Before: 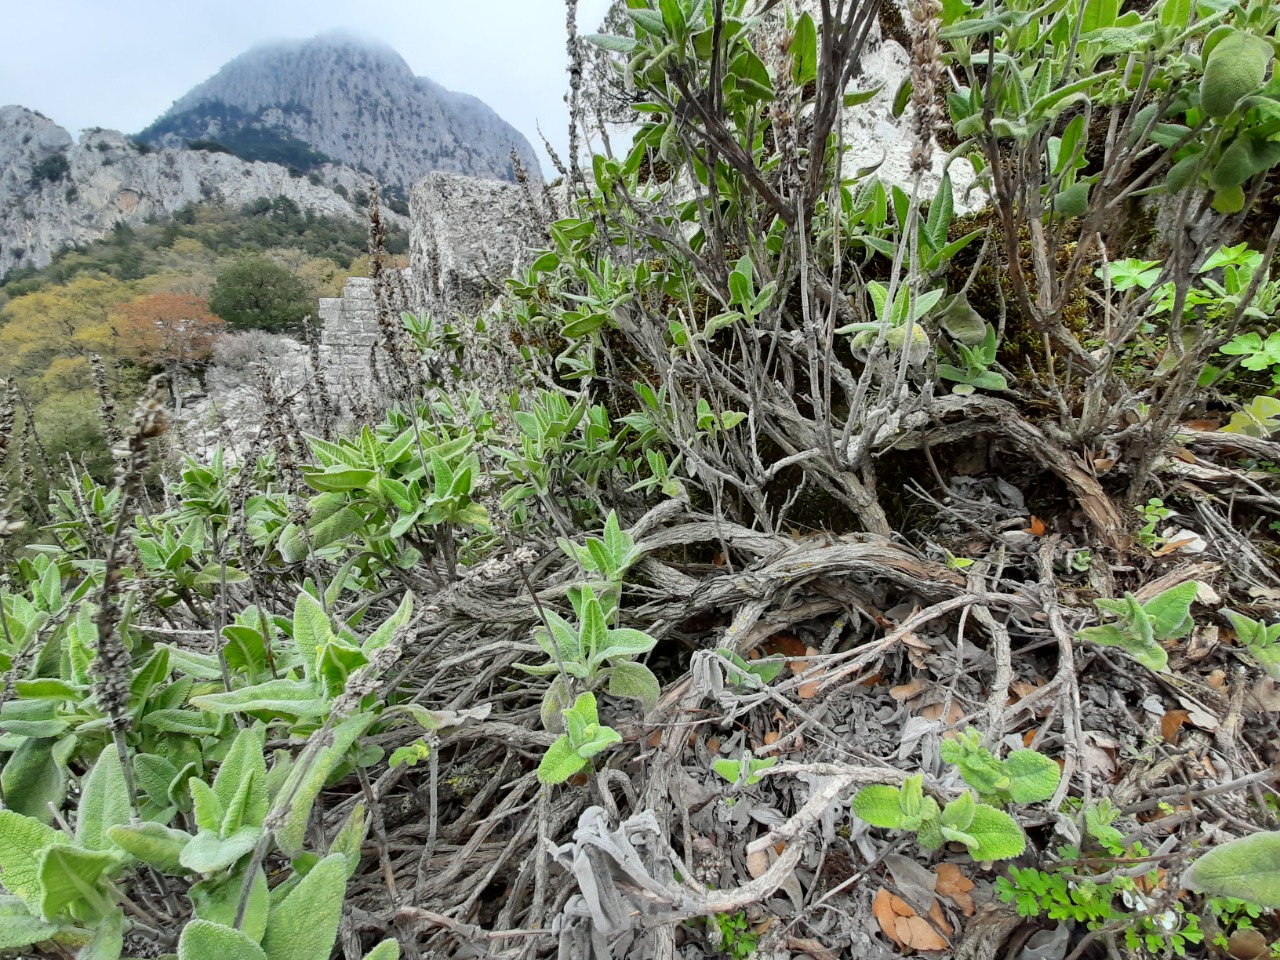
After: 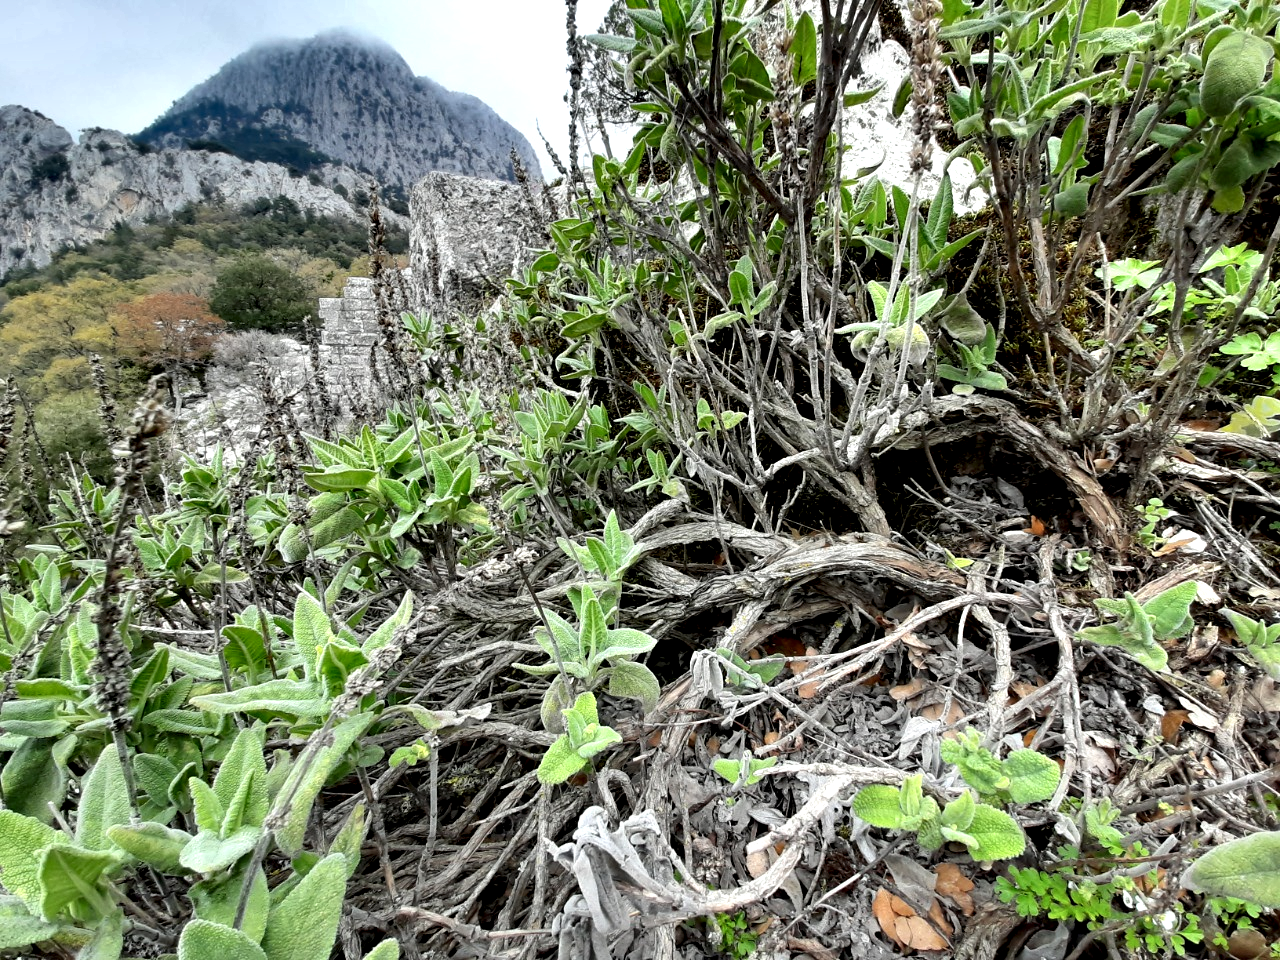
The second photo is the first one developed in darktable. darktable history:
contrast brightness saturation: contrast 0.032, brightness -0.033
local contrast: highlights 202%, shadows 153%, detail 140%, midtone range 0.254
shadows and highlights: shadows 30.72, highlights -62.8, soften with gaussian
